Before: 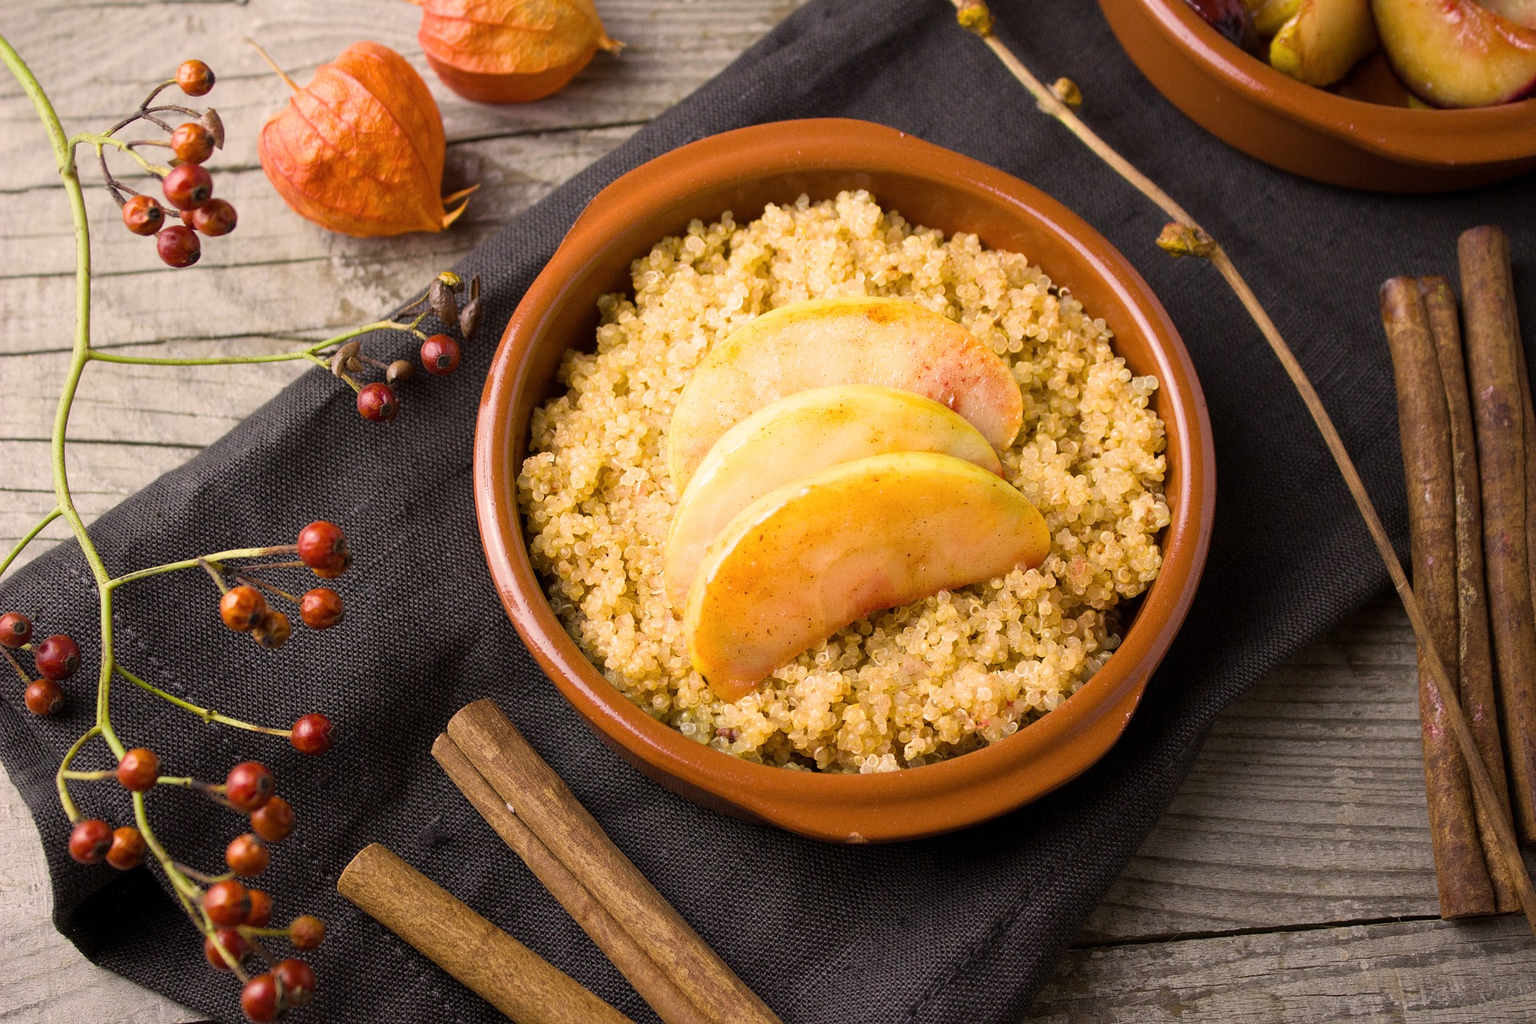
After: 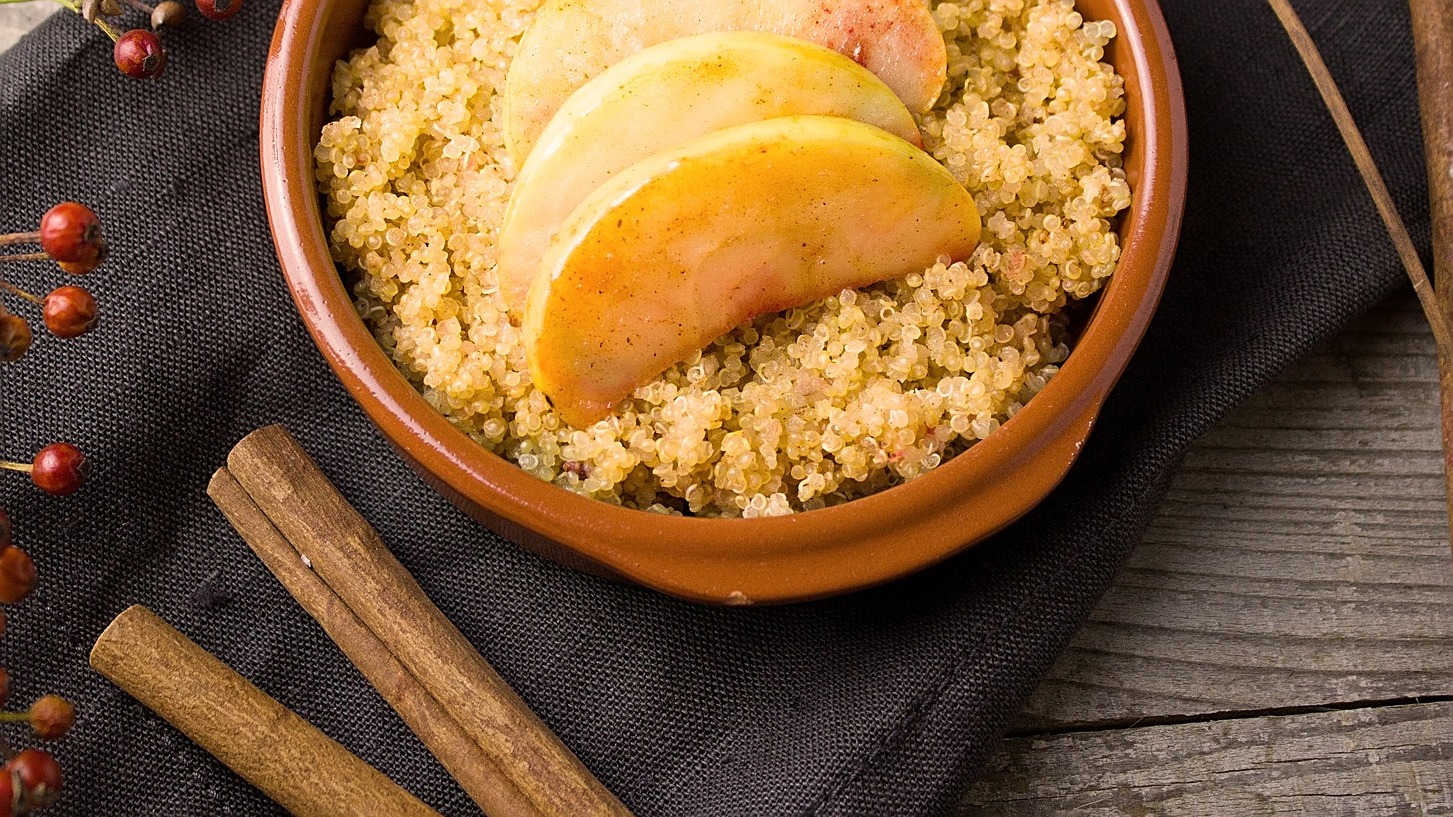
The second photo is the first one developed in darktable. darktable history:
exposure: compensate highlight preservation false
sharpen: on, module defaults
crop and rotate: left 17.299%, top 35.115%, right 7.015%, bottom 1.024%
